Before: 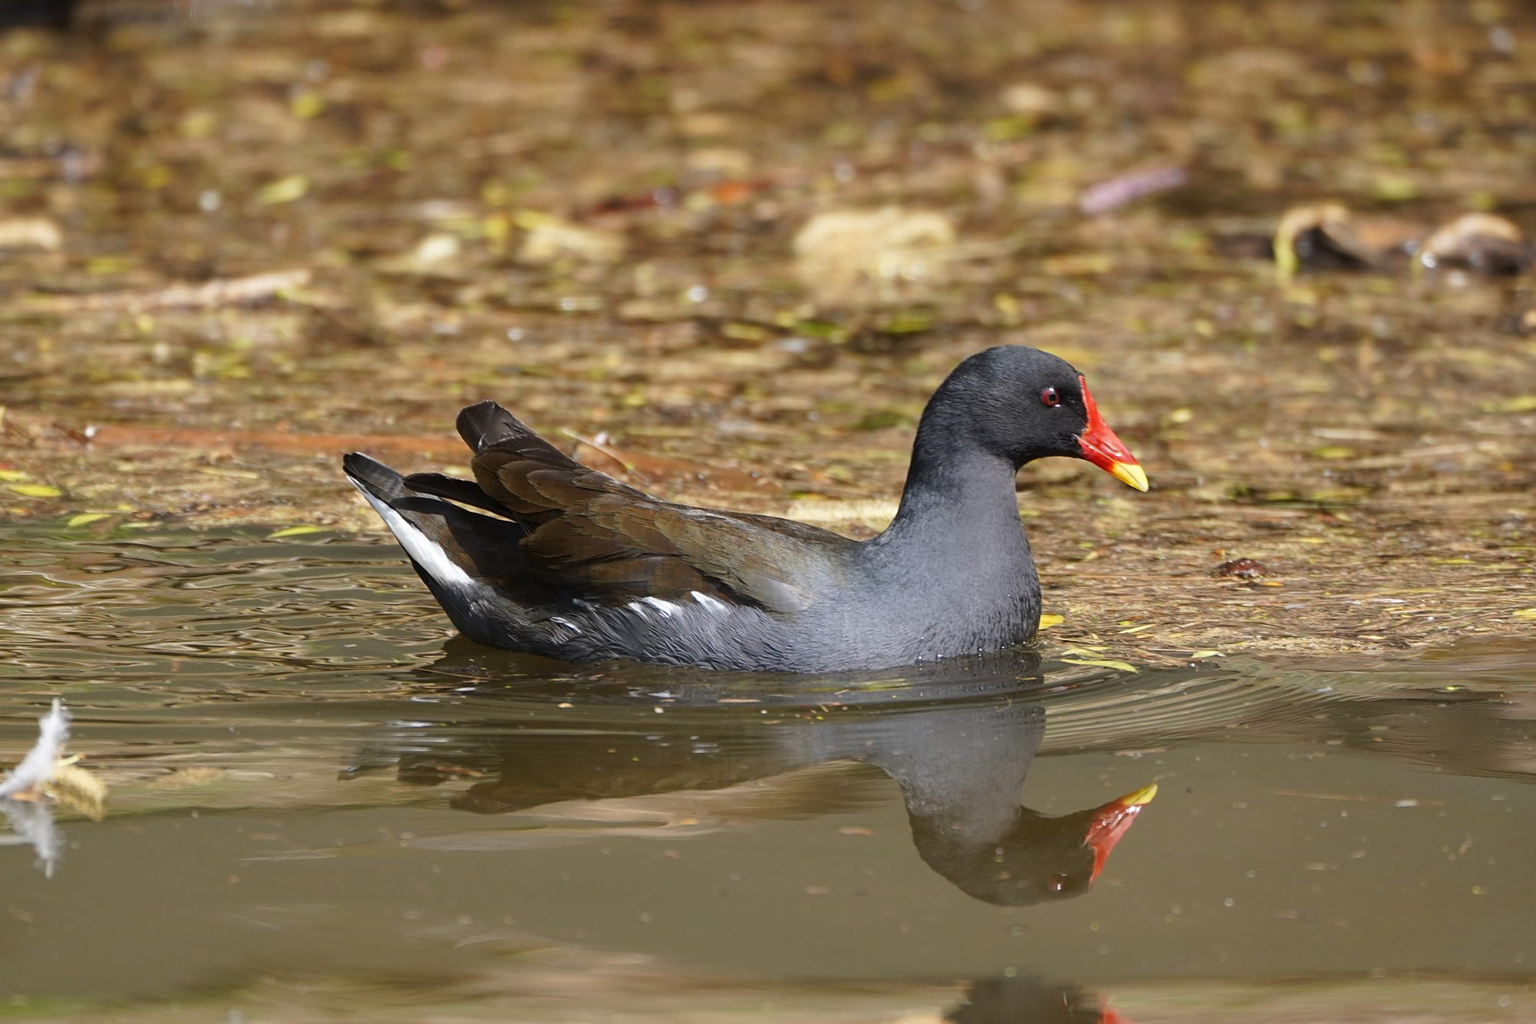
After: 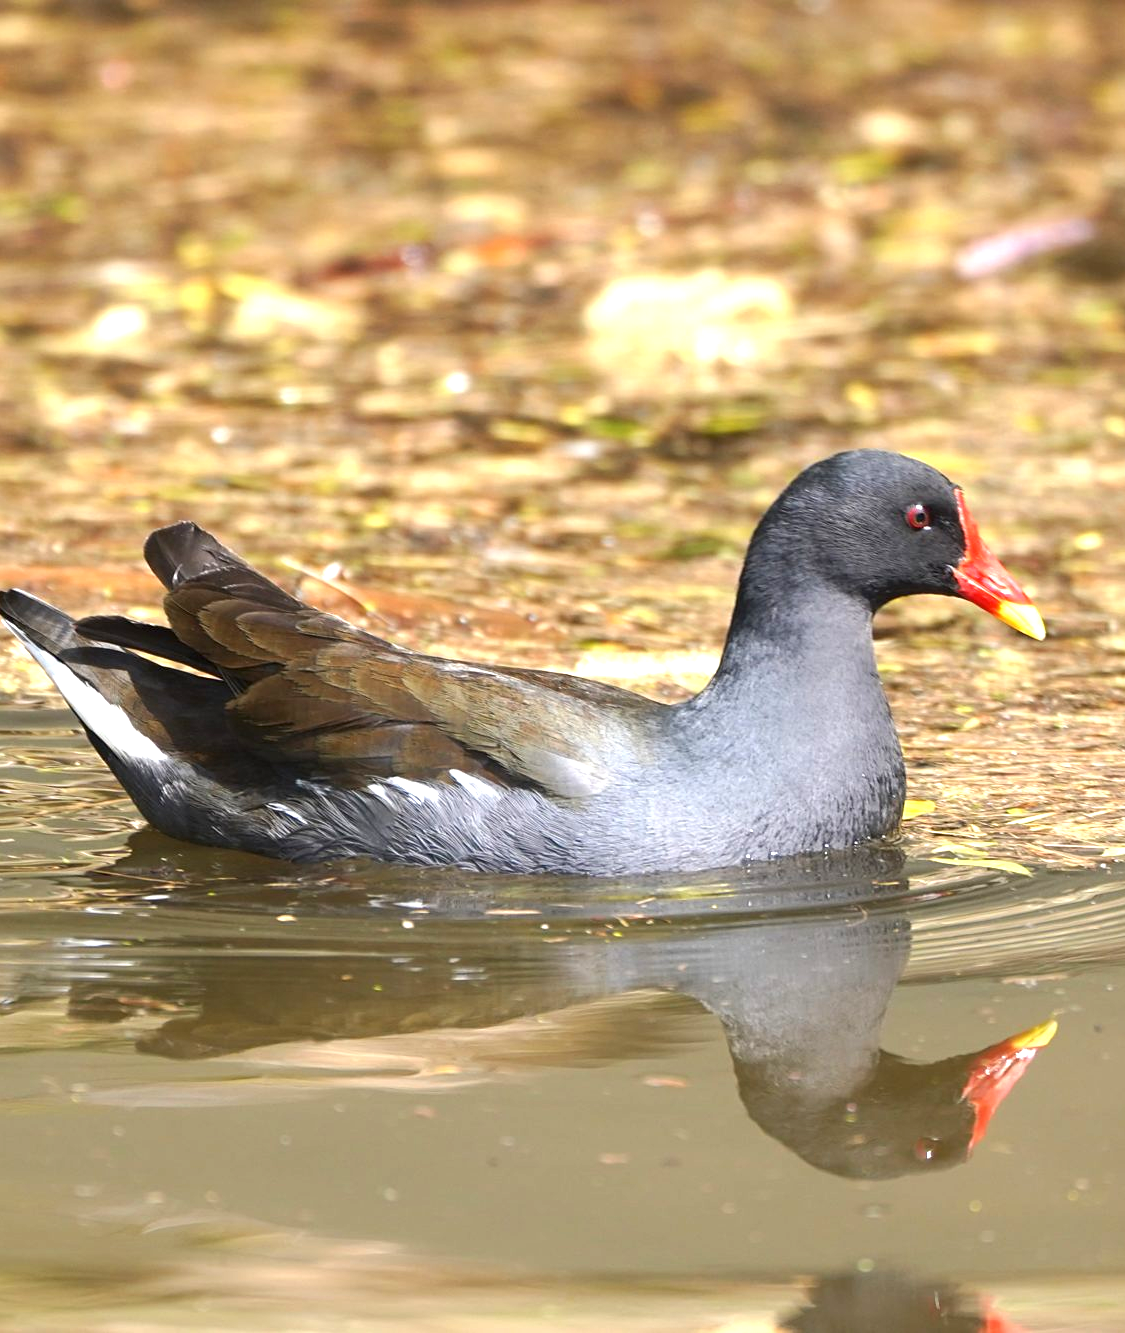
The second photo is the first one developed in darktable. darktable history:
crop and rotate: left 22.516%, right 21.234%
exposure: exposure 1.137 EV, compensate highlight preservation false
